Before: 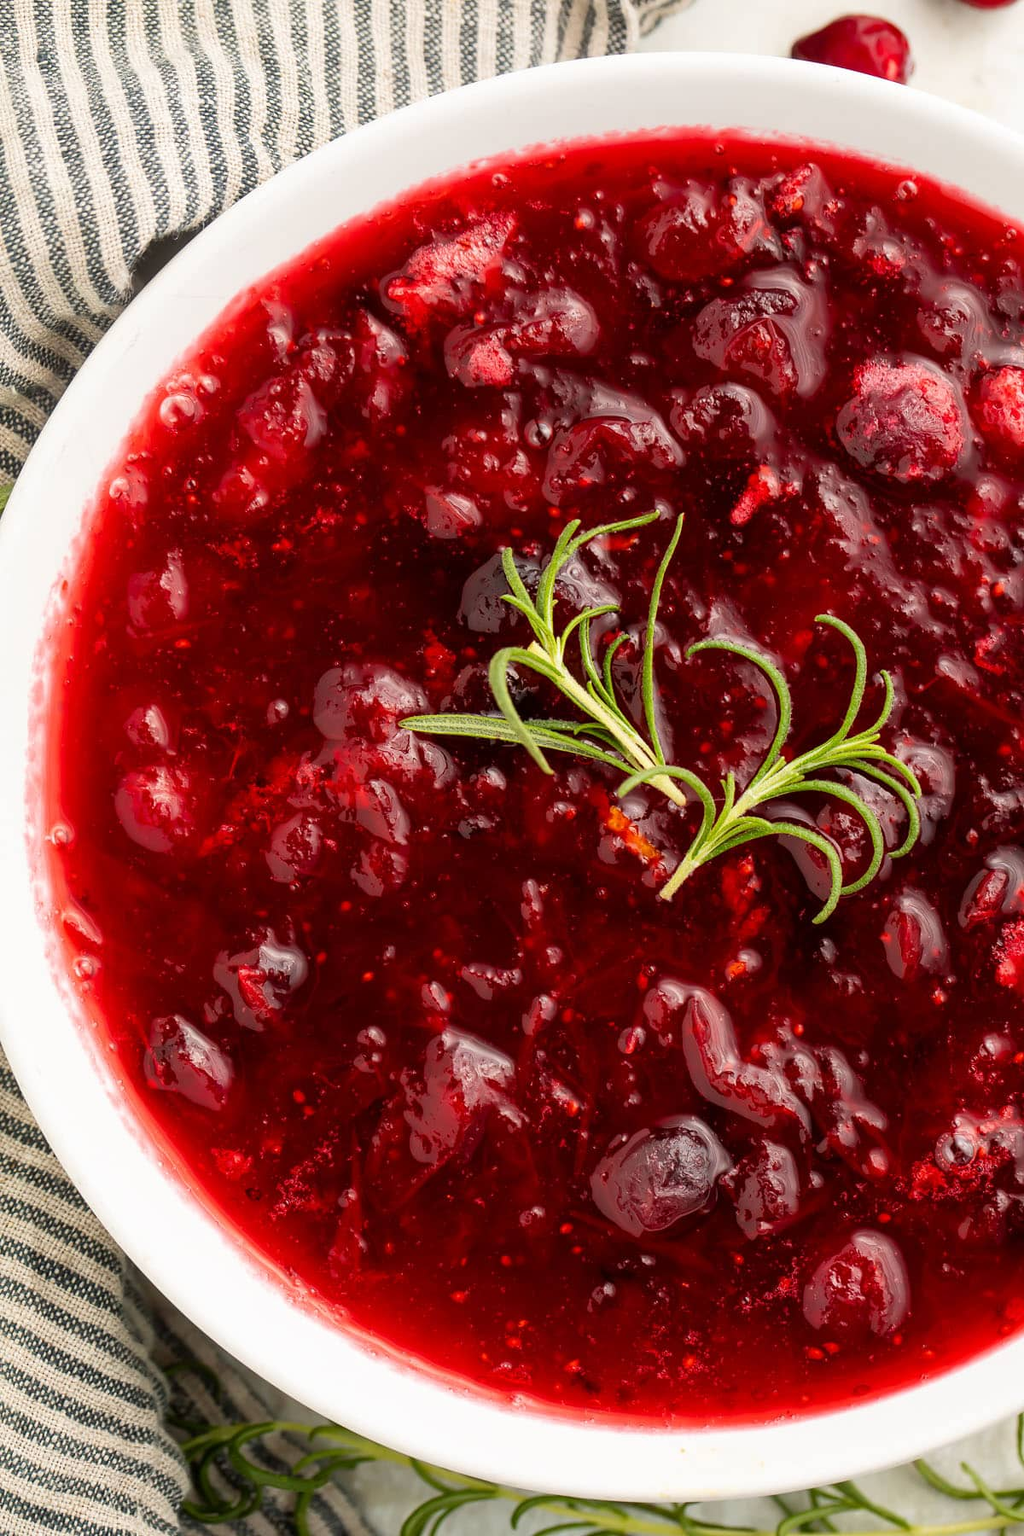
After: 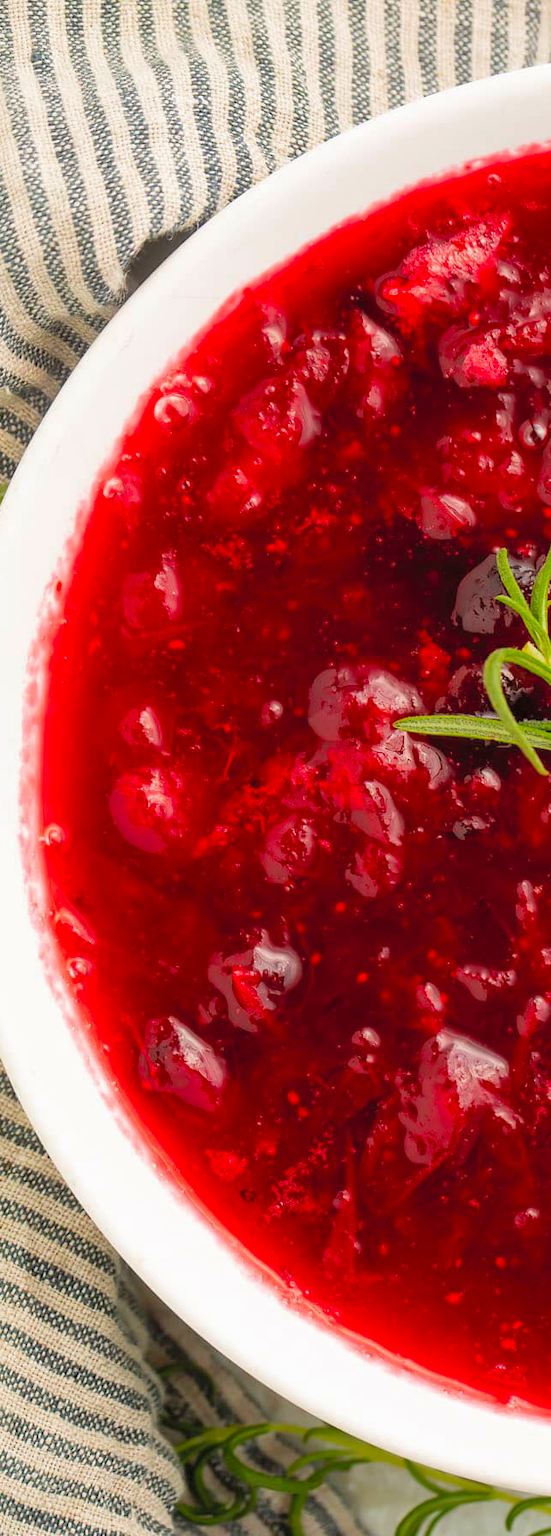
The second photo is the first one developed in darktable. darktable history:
color zones: curves: ch0 [(0, 0.425) (0.143, 0.422) (0.286, 0.42) (0.429, 0.419) (0.571, 0.419) (0.714, 0.42) (0.857, 0.422) (1, 0.425)]; ch1 [(0, 0.666) (0.143, 0.669) (0.286, 0.671) (0.429, 0.67) (0.571, 0.67) (0.714, 0.67) (0.857, 0.67) (1, 0.666)]
contrast brightness saturation: brightness 0.15
shadows and highlights: shadows 25, highlights -25
crop: left 0.587%, right 45.588%, bottom 0.086%
